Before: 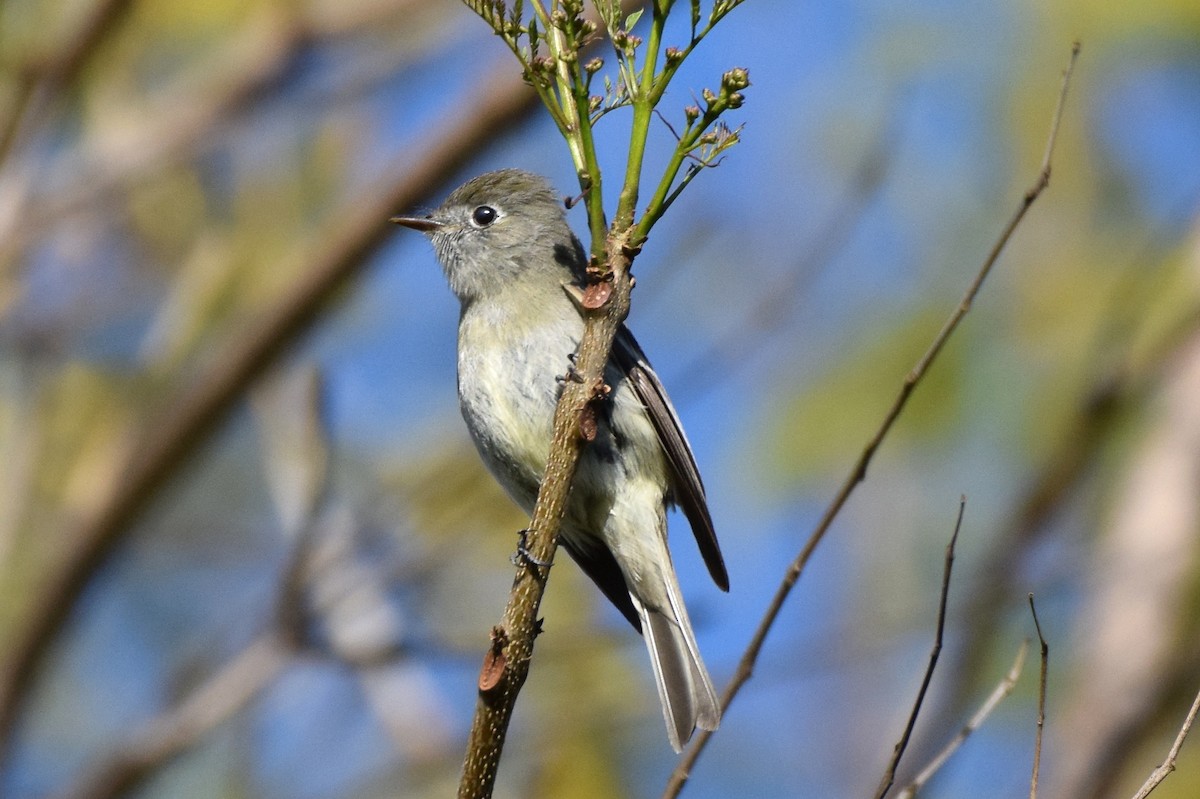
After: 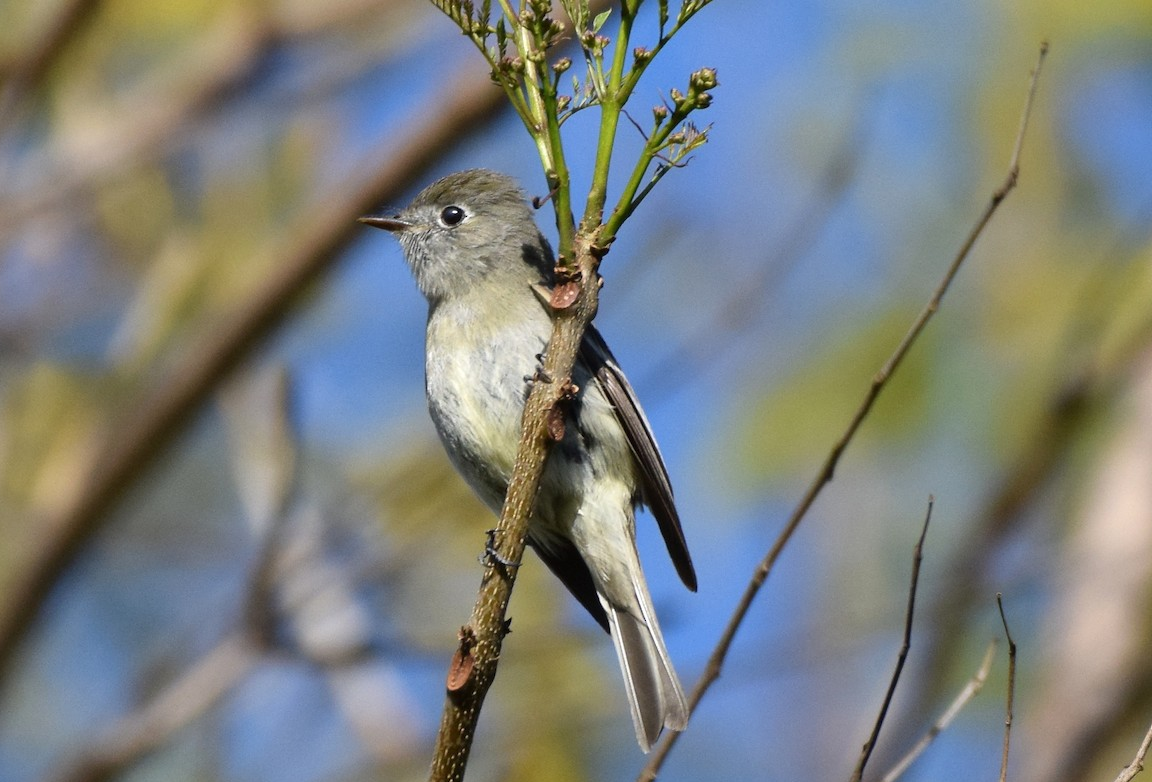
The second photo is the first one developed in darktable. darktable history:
crop and rotate: left 2.678%, right 1.278%, bottom 2.005%
